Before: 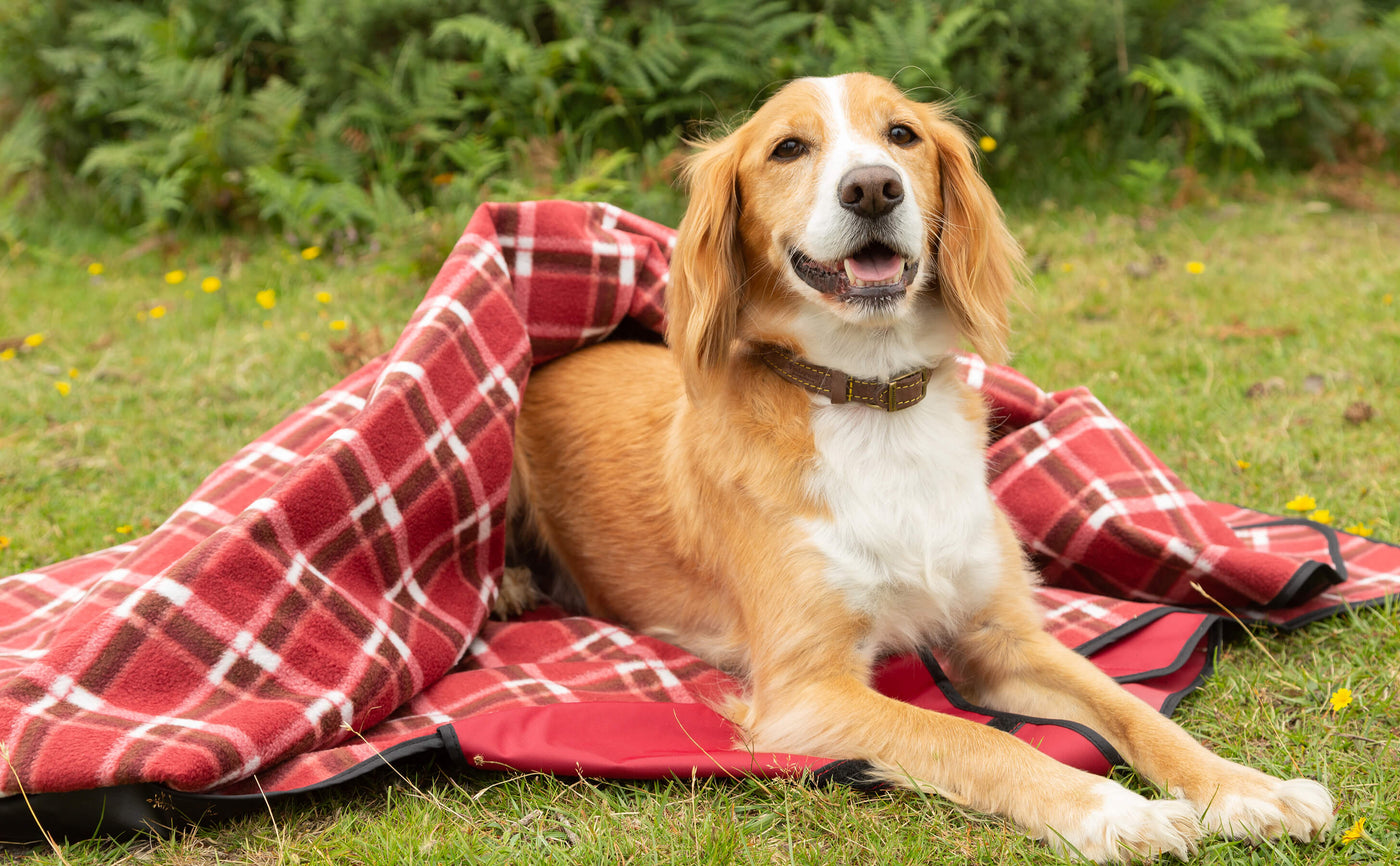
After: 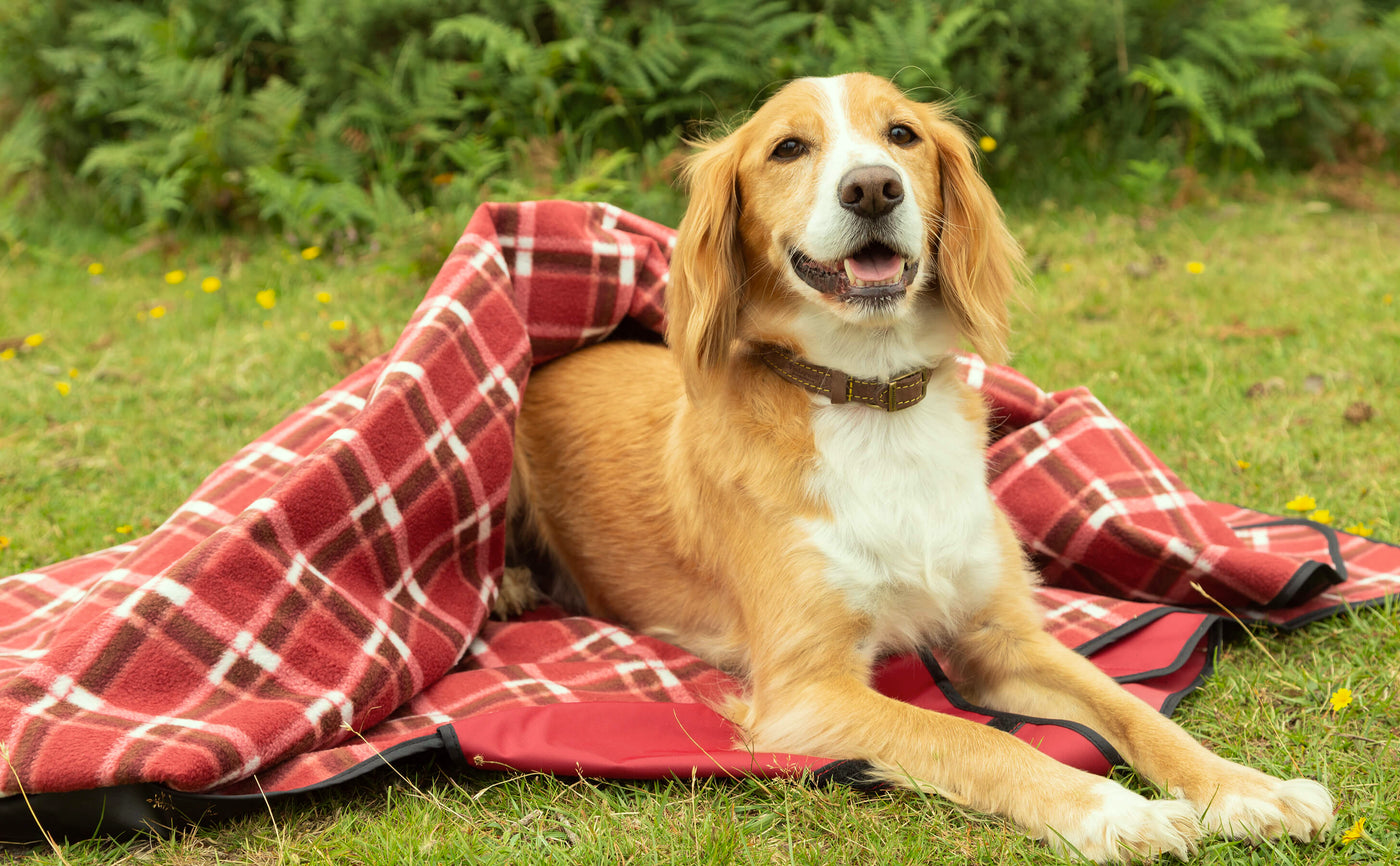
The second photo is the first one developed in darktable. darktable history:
velvia: on, module defaults
color correction: highlights a* -4.73, highlights b* 5.06, saturation 0.97
